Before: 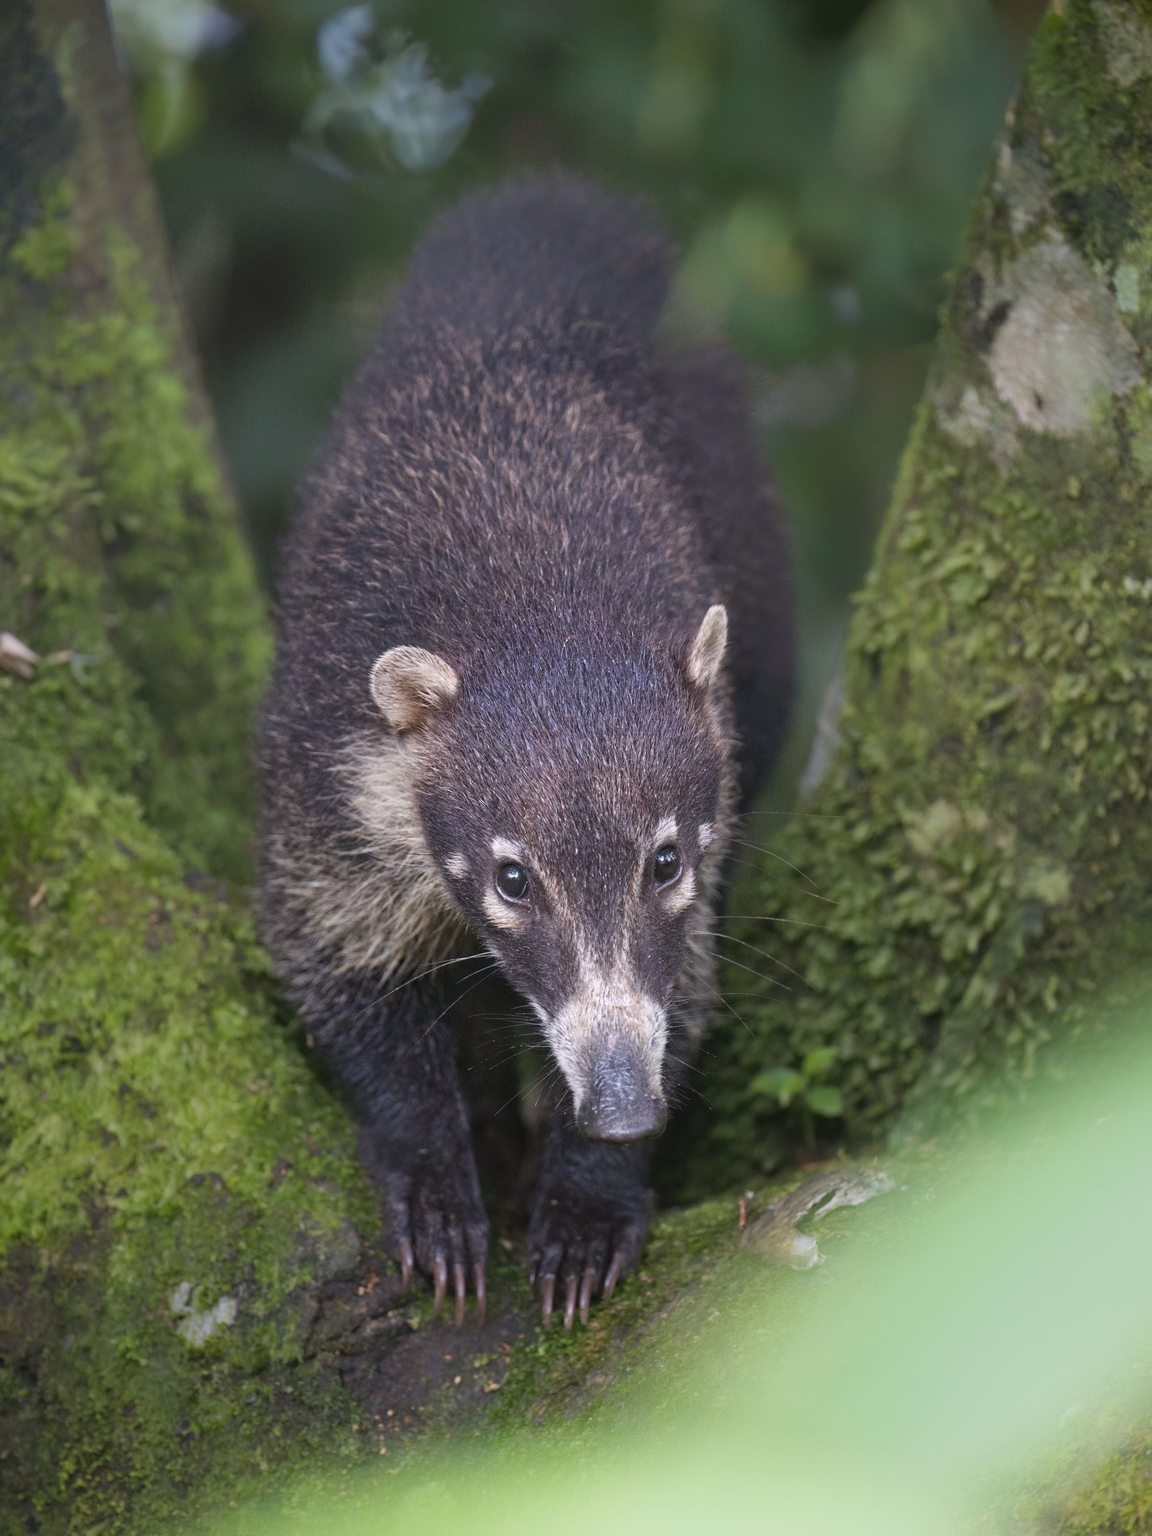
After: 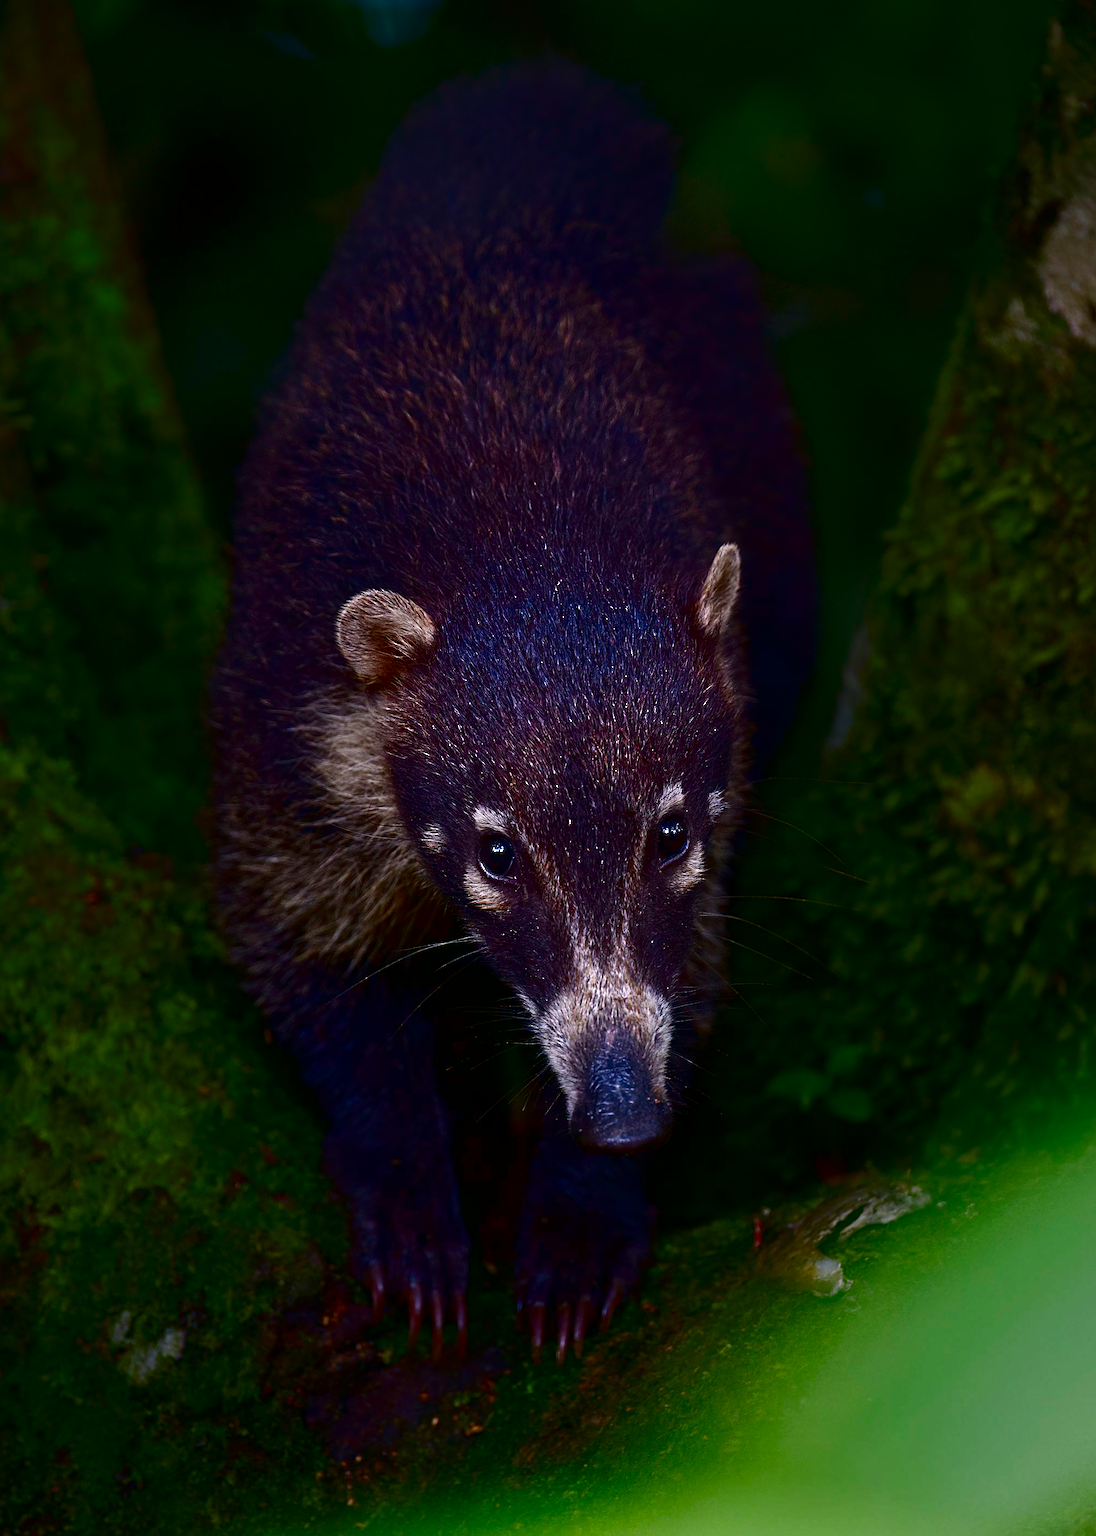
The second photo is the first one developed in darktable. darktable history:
contrast brightness saturation: brightness -1, saturation 1
crop: left 6.446%, top 8.188%, right 9.538%, bottom 3.548%
sharpen: on, module defaults
